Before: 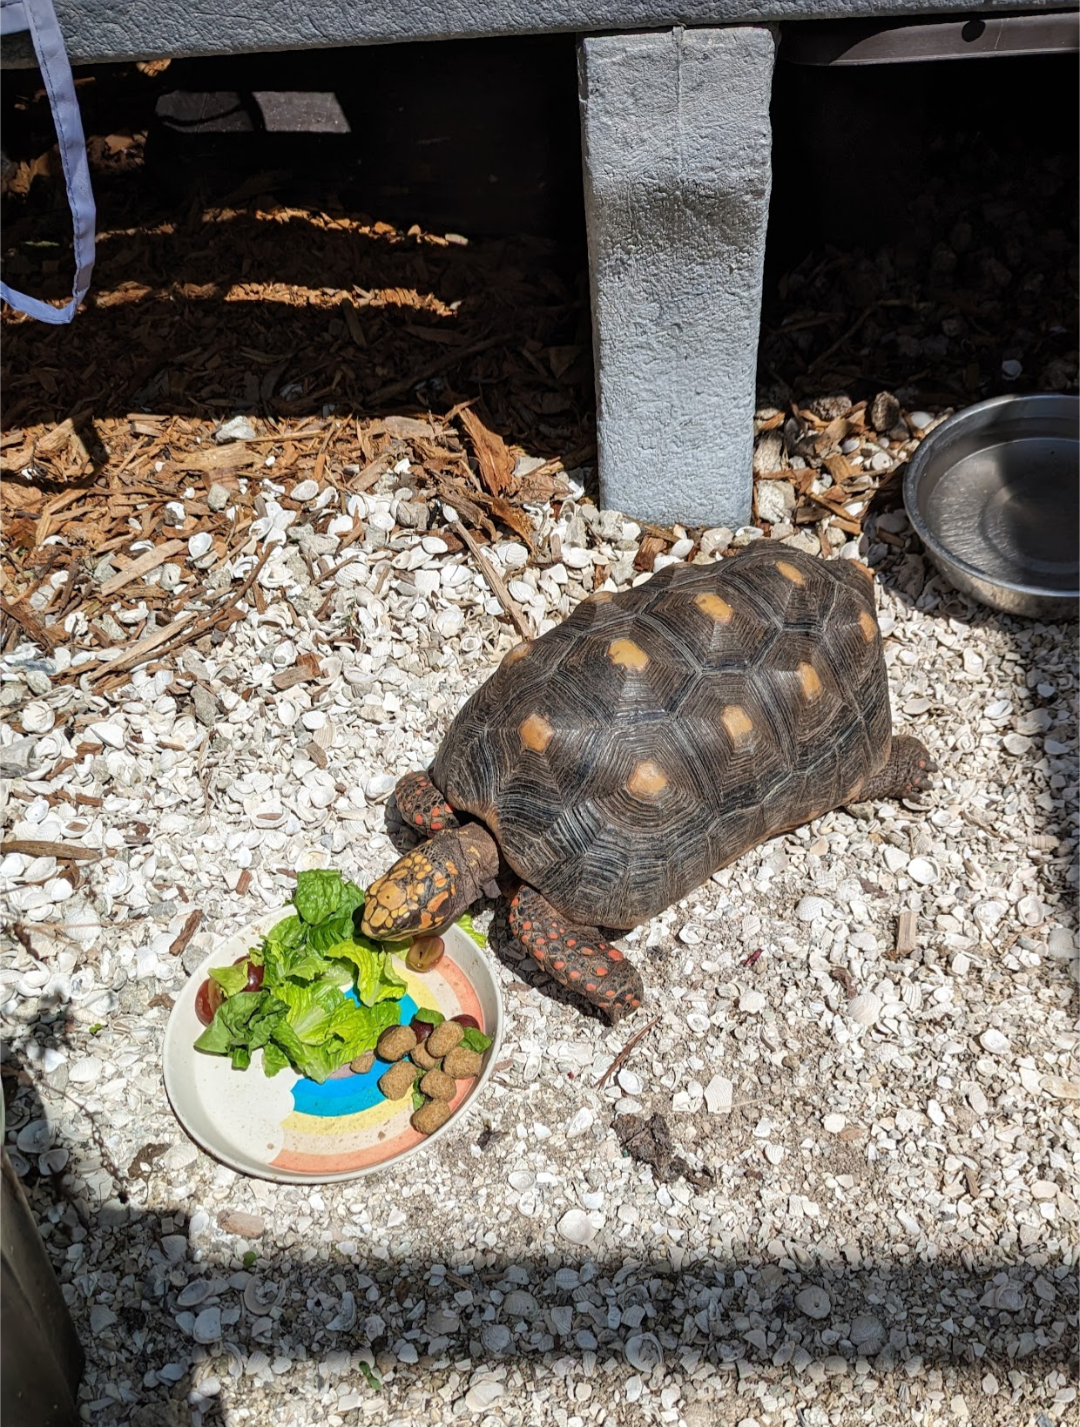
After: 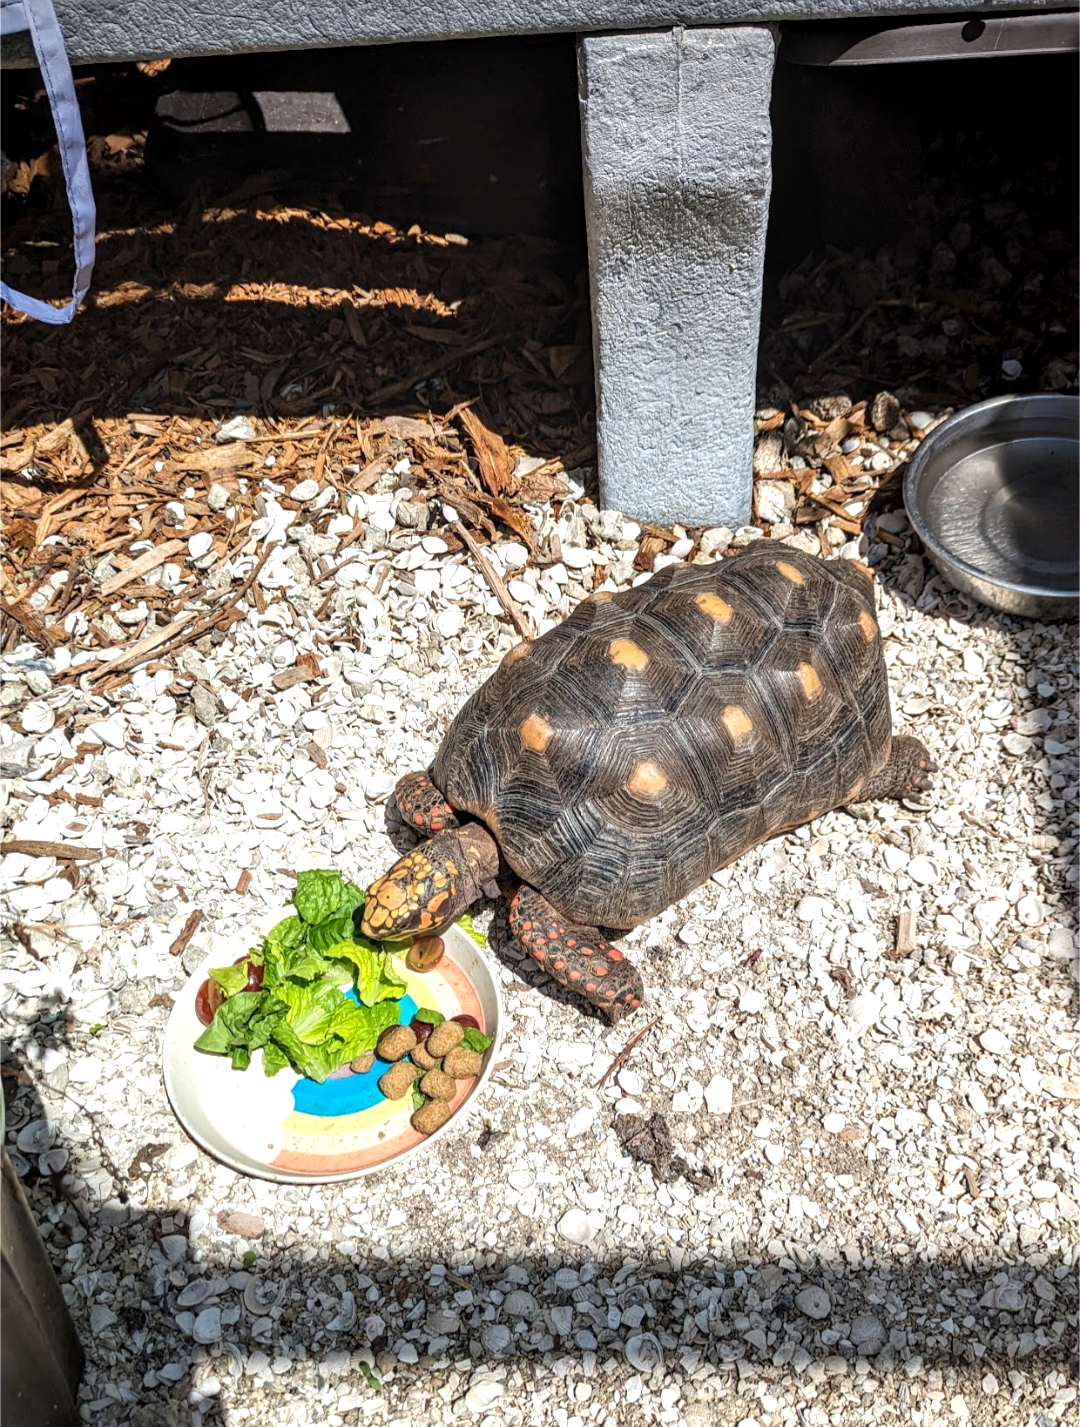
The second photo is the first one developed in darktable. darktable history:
exposure: exposure 0.495 EV, compensate highlight preservation false
local contrast: on, module defaults
tone equalizer: on, module defaults
